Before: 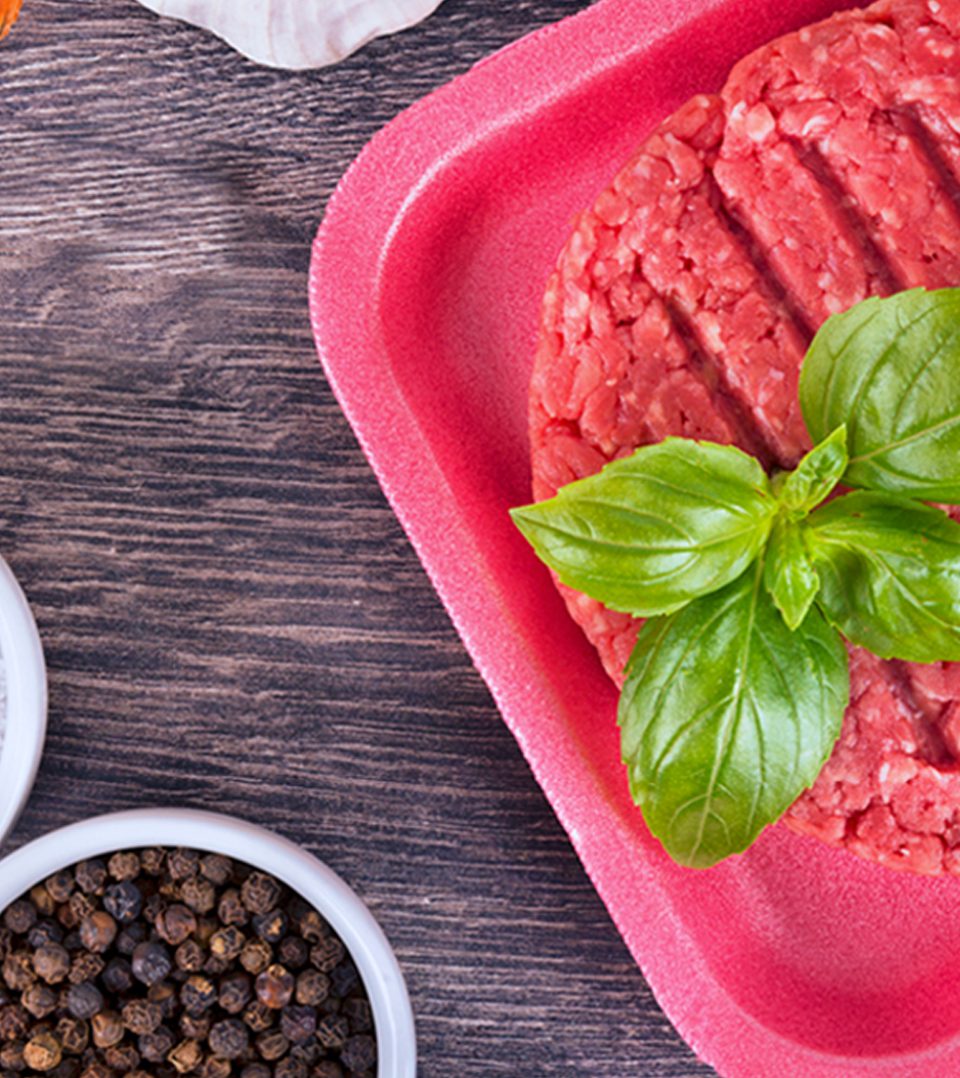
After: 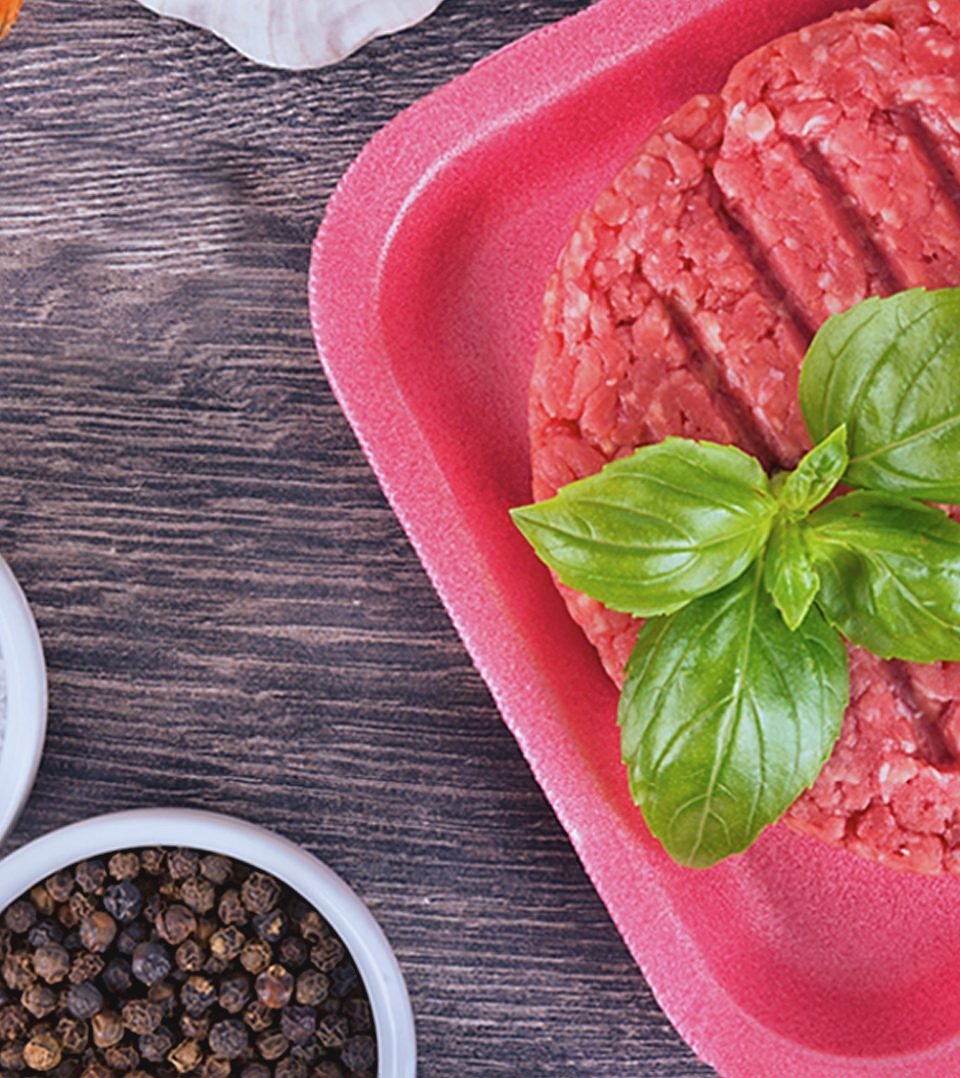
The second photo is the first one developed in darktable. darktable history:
sharpen: on, module defaults
contrast brightness saturation: contrast -0.1, saturation -0.1
white balance: red 0.982, blue 1.018
